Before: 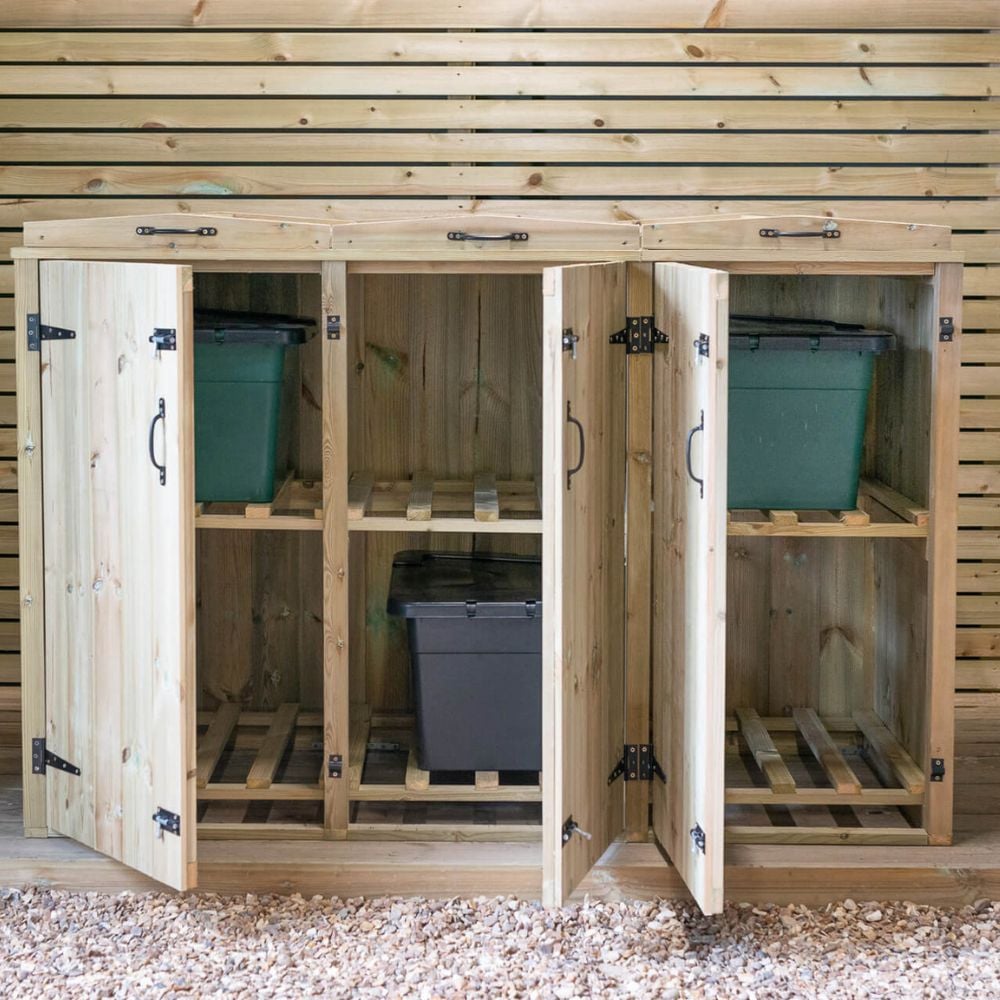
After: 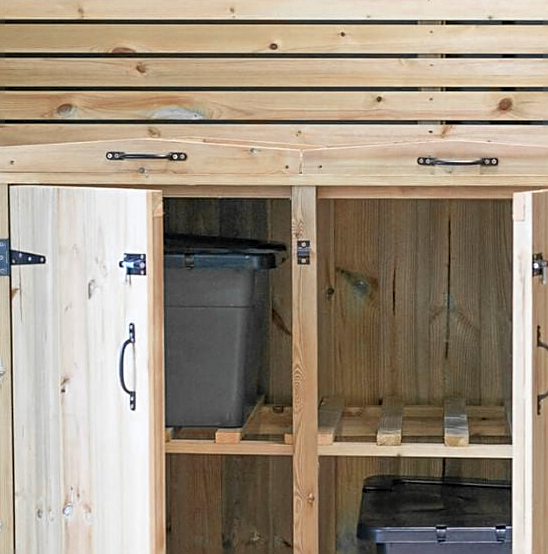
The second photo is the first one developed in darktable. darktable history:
sharpen: on, module defaults
color zones: curves: ch0 [(0, 0.363) (0.128, 0.373) (0.25, 0.5) (0.402, 0.407) (0.521, 0.525) (0.63, 0.559) (0.729, 0.662) (0.867, 0.471)]; ch1 [(0, 0.515) (0.136, 0.618) (0.25, 0.5) (0.378, 0) (0.516, 0) (0.622, 0.593) (0.737, 0.819) (0.87, 0.593)]; ch2 [(0, 0.529) (0.128, 0.471) (0.282, 0.451) (0.386, 0.662) (0.516, 0.525) (0.633, 0.554) (0.75, 0.62) (0.875, 0.441)]
contrast brightness saturation: contrast 0.054, brightness 0.07, saturation 0.007
crop and rotate: left 3.024%, top 7.516%, right 42.092%, bottom 37.066%
